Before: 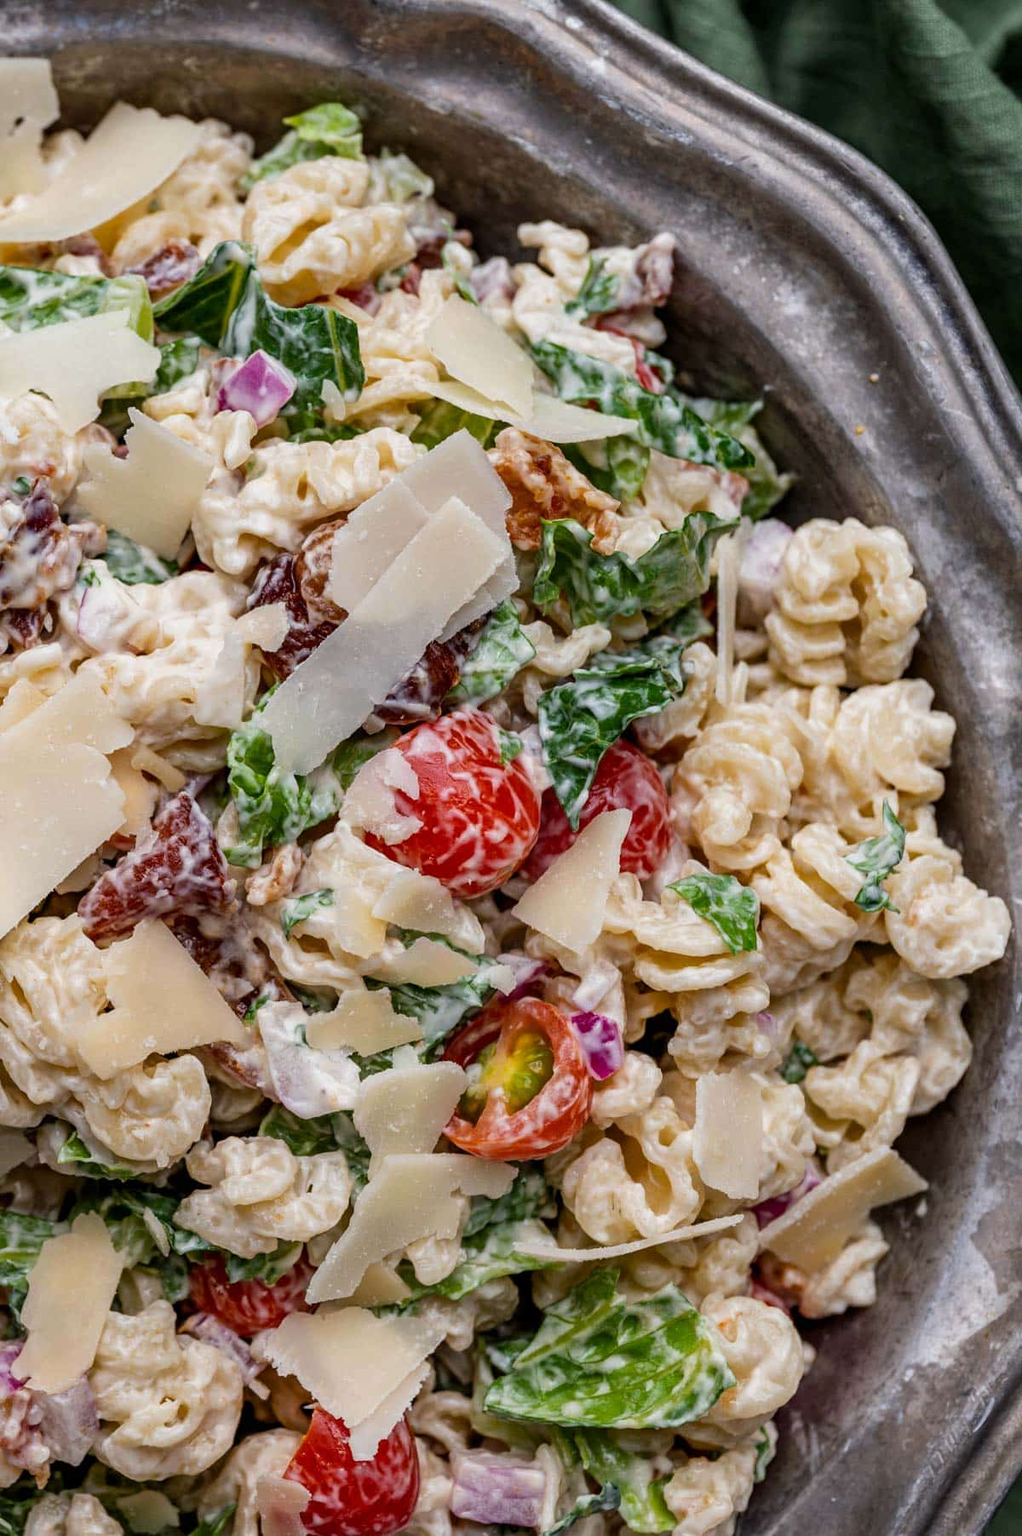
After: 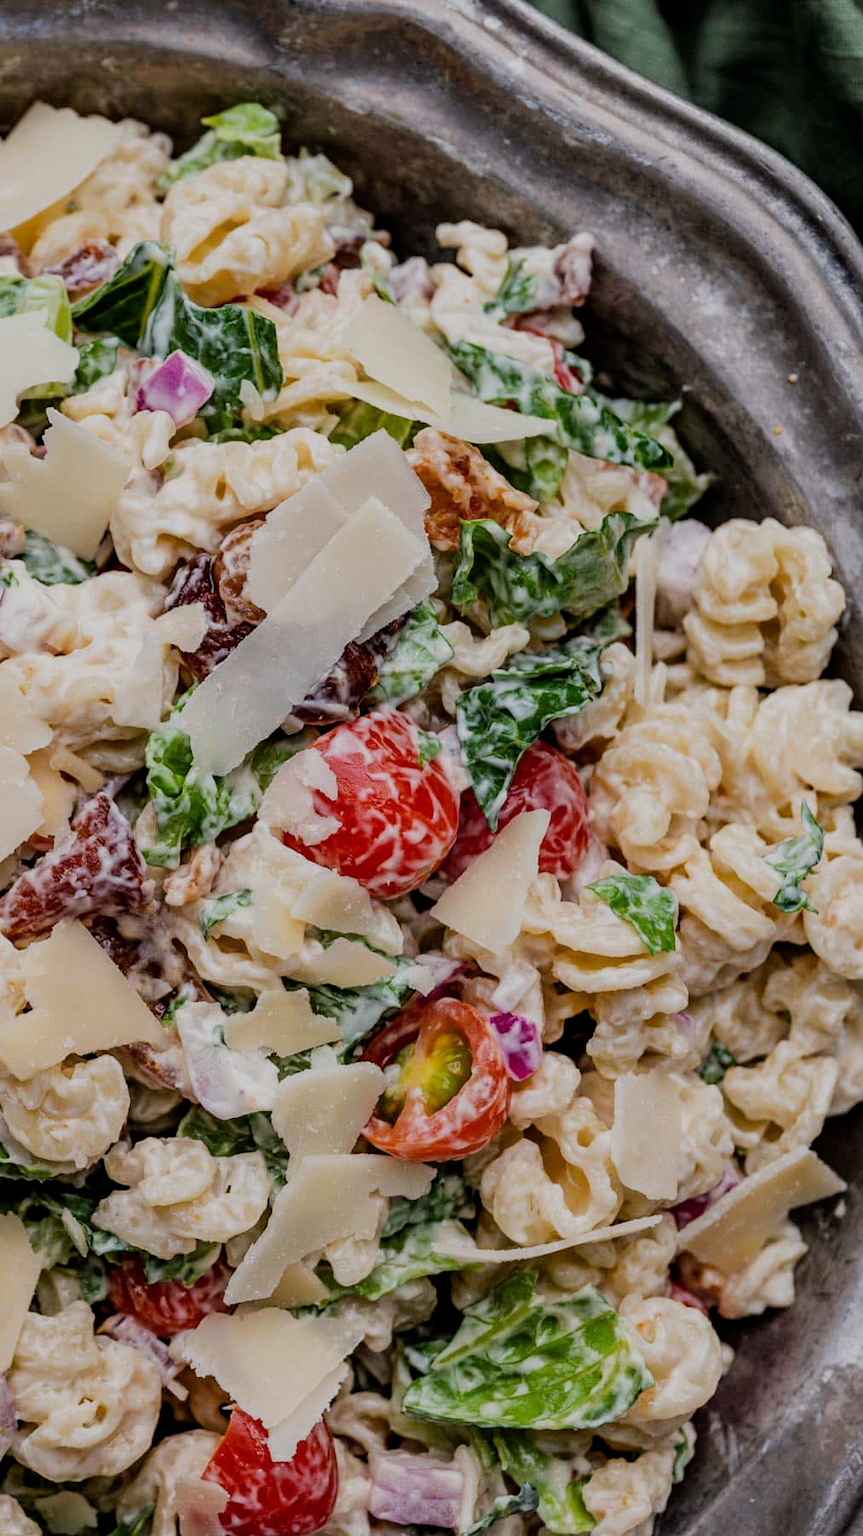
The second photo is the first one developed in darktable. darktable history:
crop: left 8.081%, right 7.364%
filmic rgb: black relative exposure -7.65 EV, white relative exposure 4.56 EV, hardness 3.61
